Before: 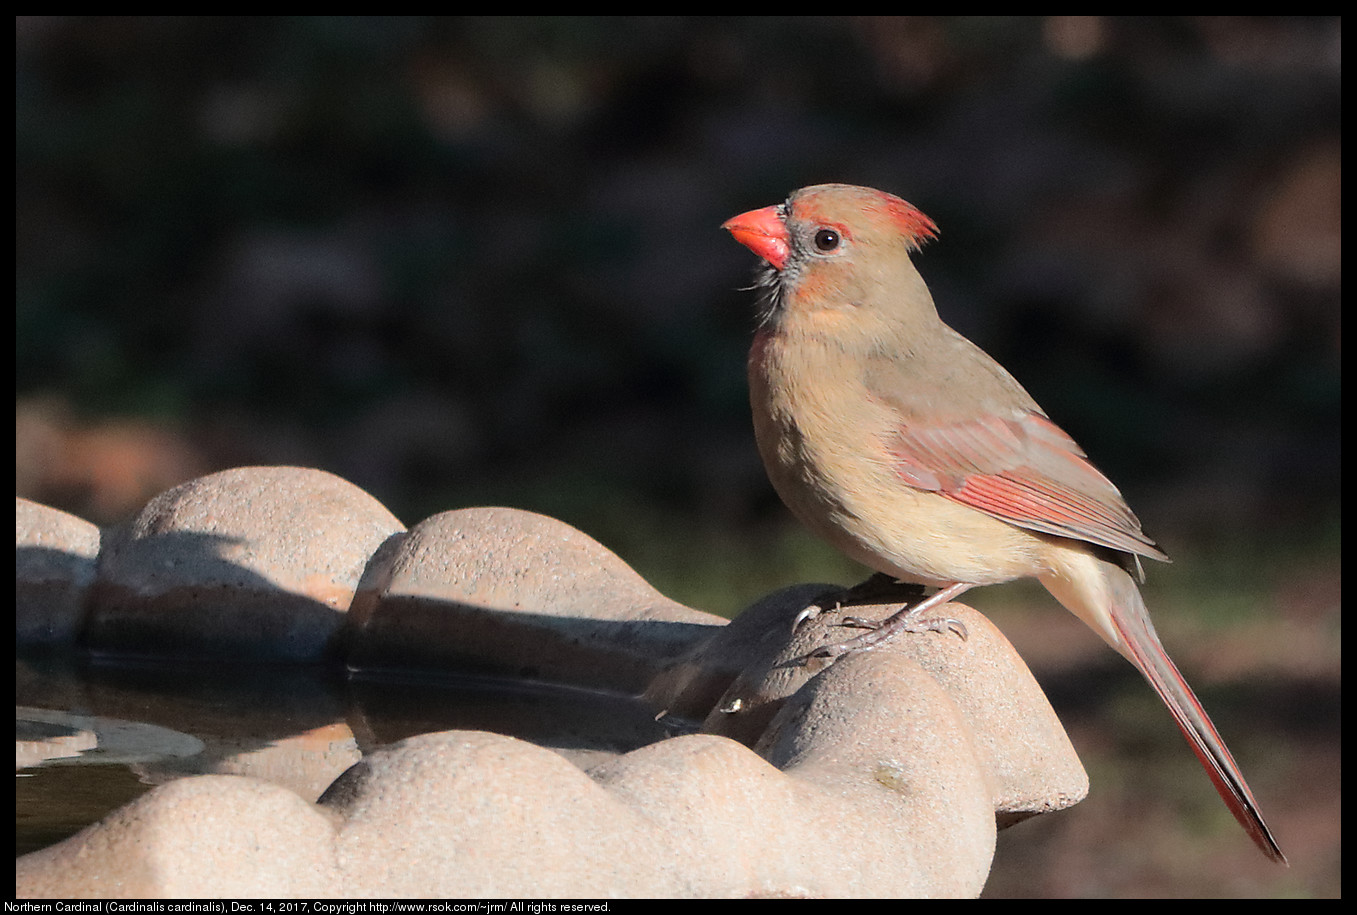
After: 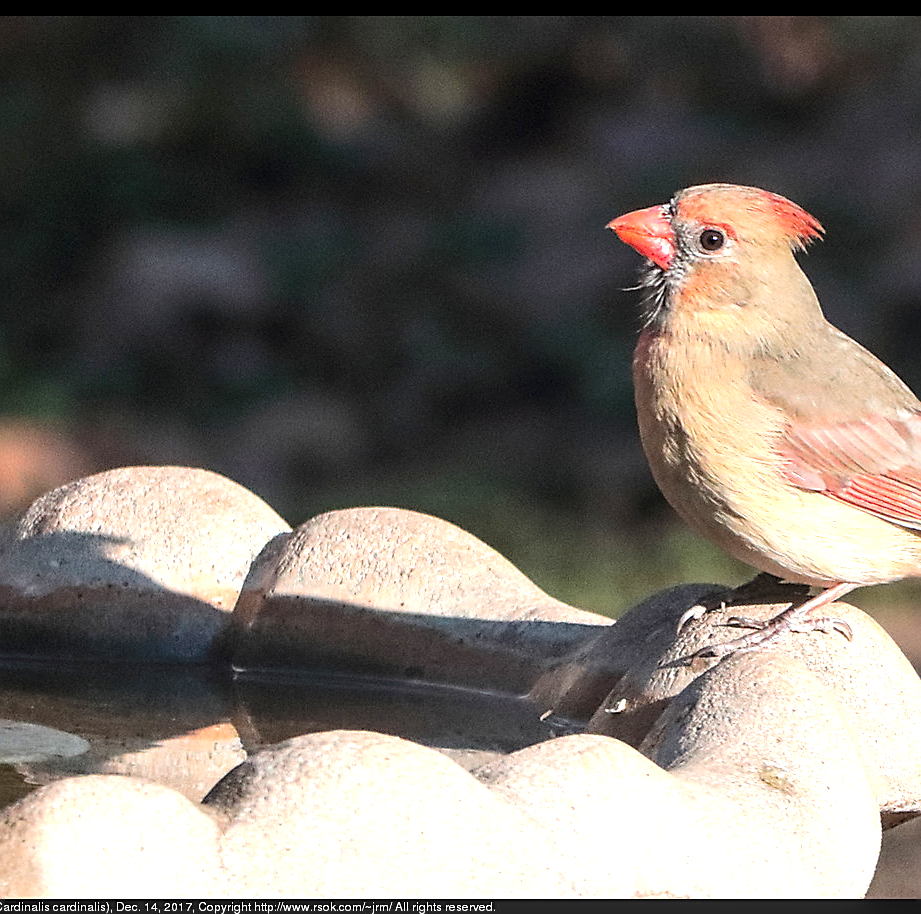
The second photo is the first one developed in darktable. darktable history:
crop and rotate: left 8.53%, right 23.565%
local contrast: on, module defaults
sharpen: on, module defaults
exposure: black level correction 0, exposure 1.001 EV, compensate exposure bias true, compensate highlight preservation false
